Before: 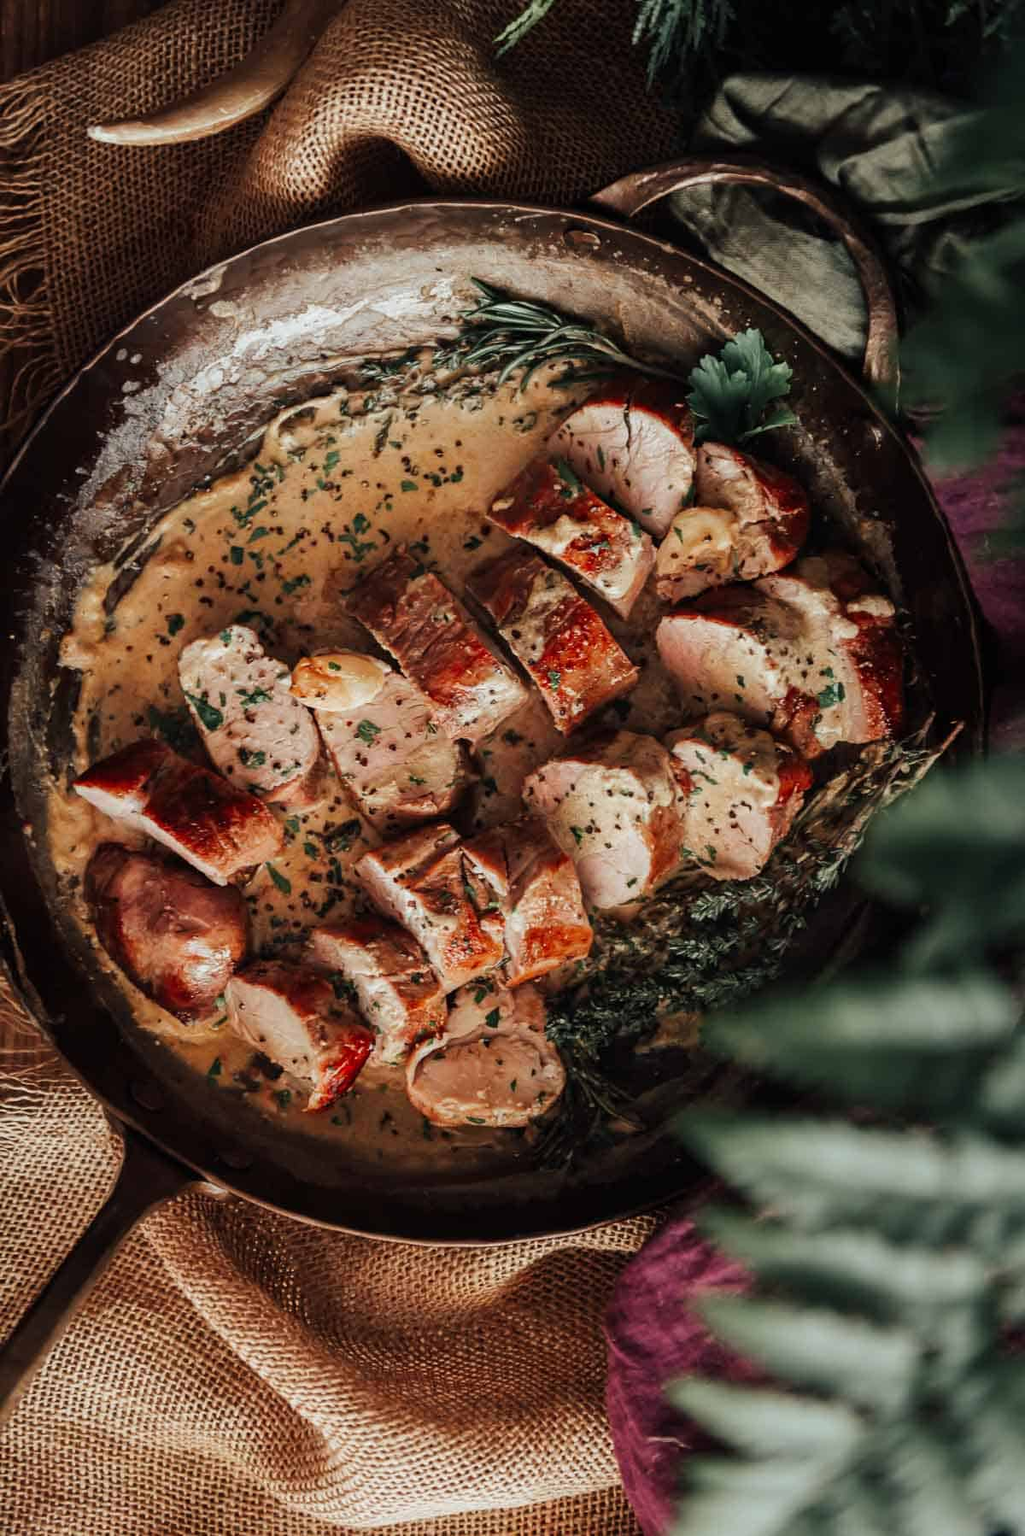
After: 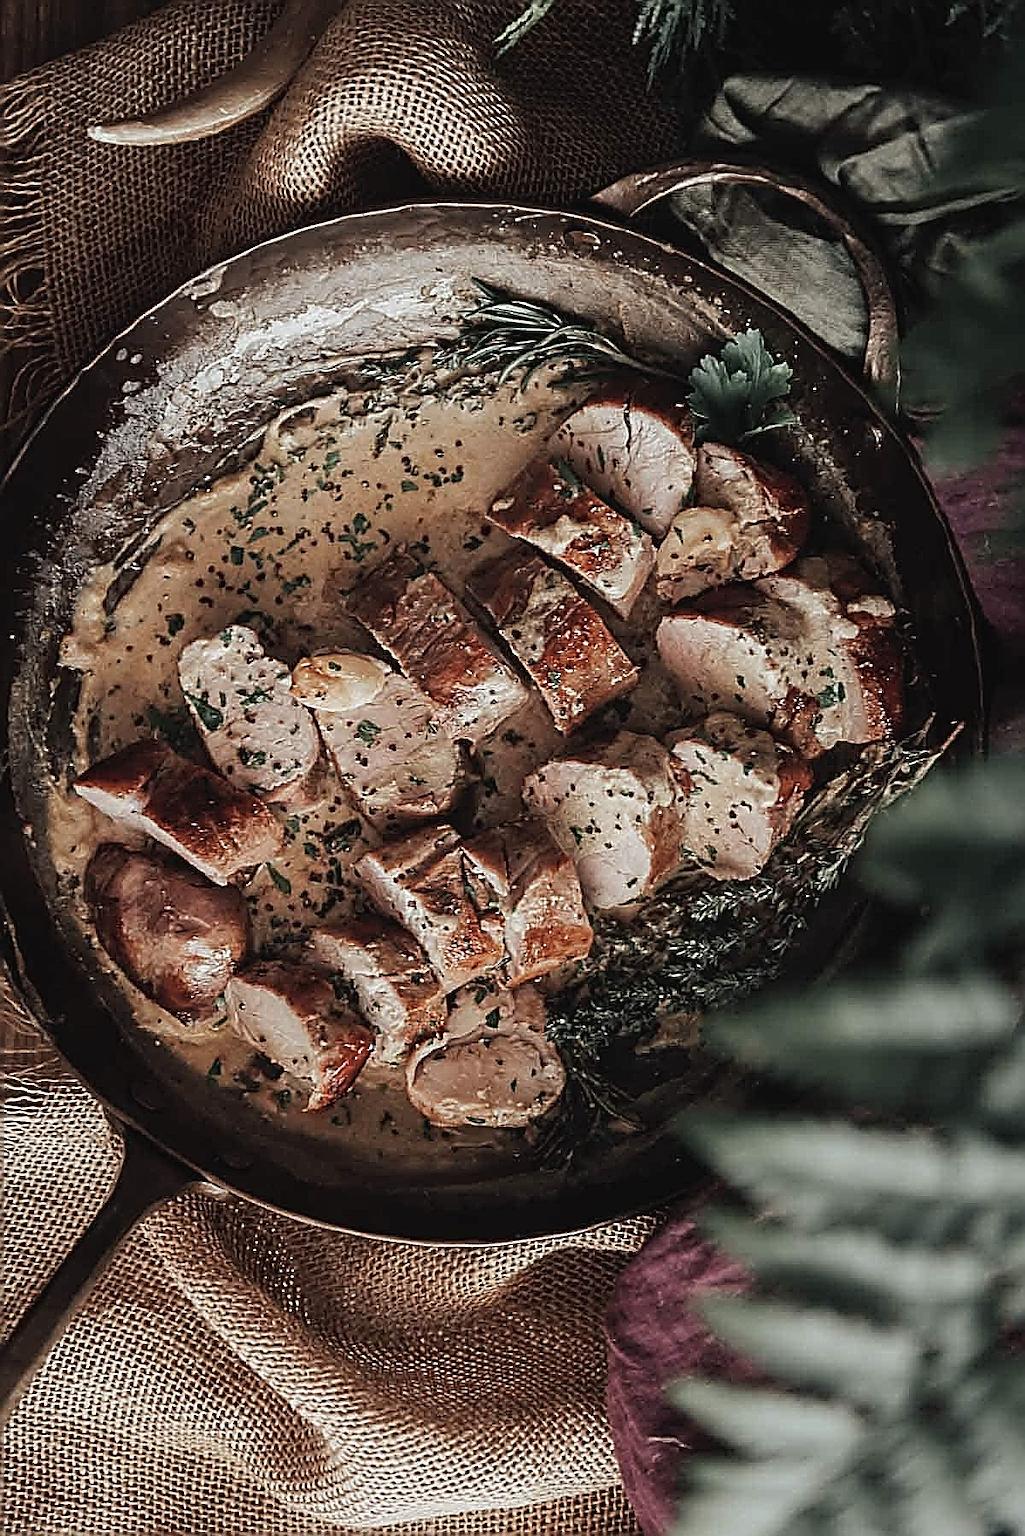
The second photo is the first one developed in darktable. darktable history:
sharpen: amount 1.845
contrast brightness saturation: contrast -0.05, saturation -0.398
